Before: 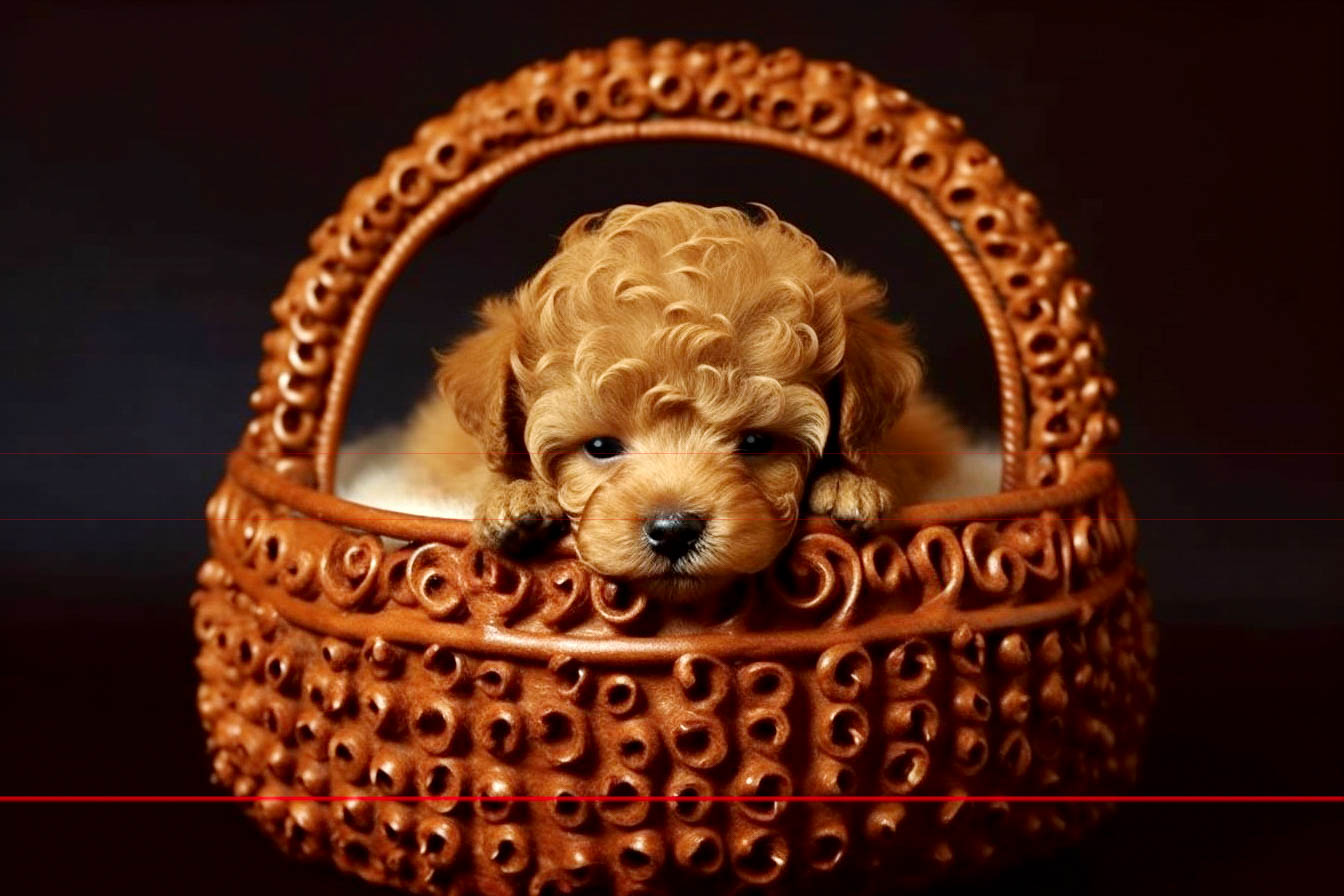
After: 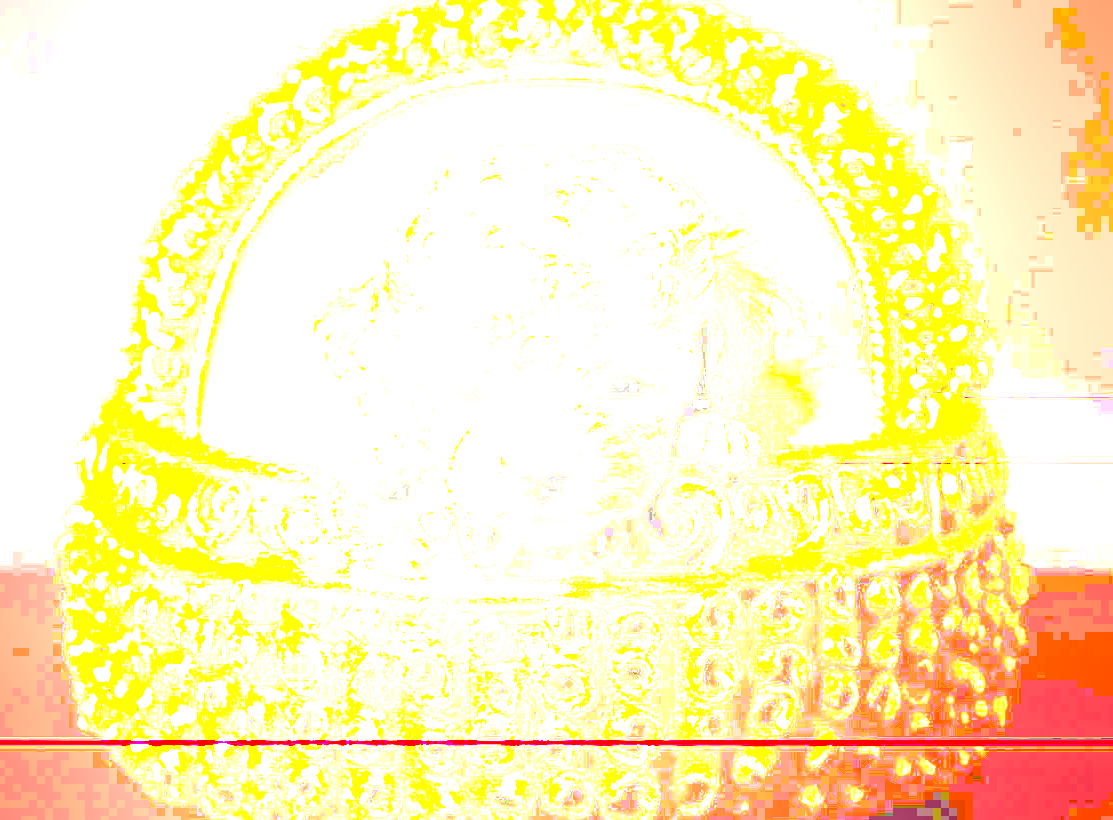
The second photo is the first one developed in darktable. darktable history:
crop: left 9.807%, top 6.259%, right 7.334%, bottom 2.177%
local contrast: on, module defaults
exposure: exposure 8 EV, compensate highlight preservation false
color correction: highlights a* -1.43, highlights b* 10.12, shadows a* 0.395, shadows b* 19.35
